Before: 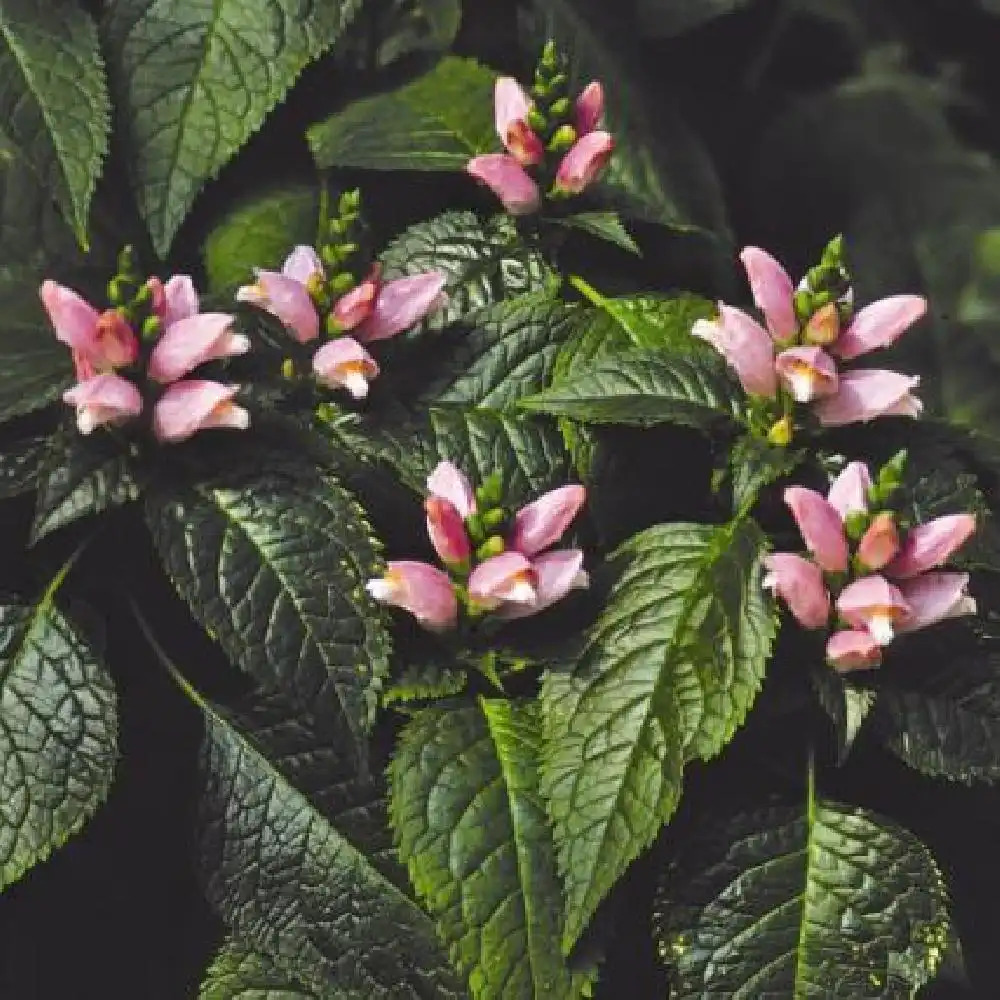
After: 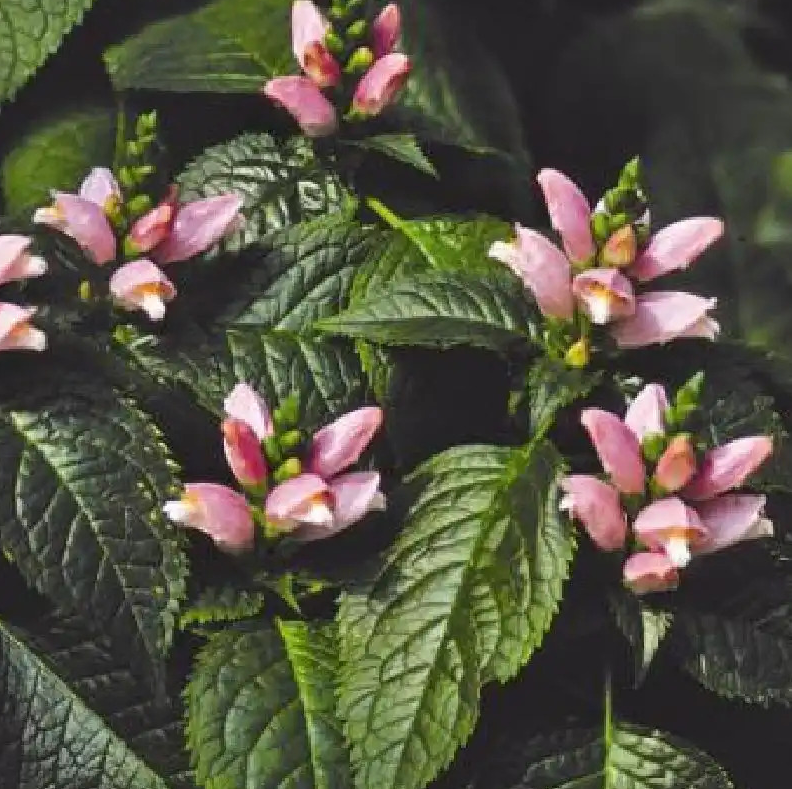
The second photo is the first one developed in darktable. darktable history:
crop and rotate: left 20.332%, top 7.812%, right 0.453%, bottom 13.282%
